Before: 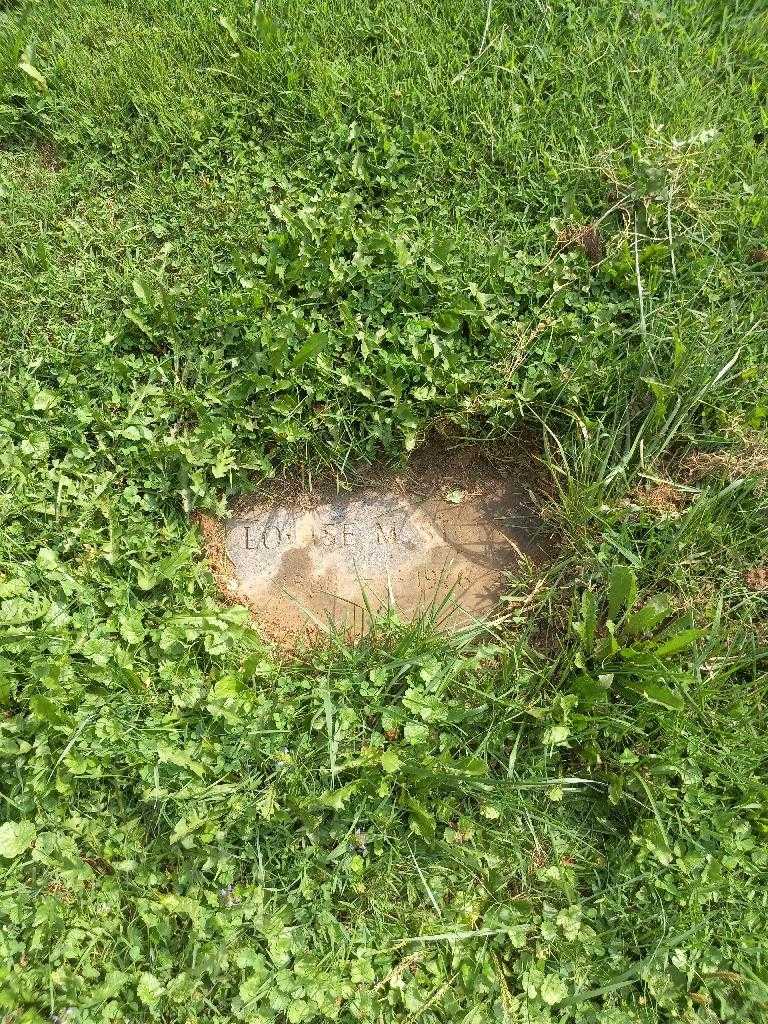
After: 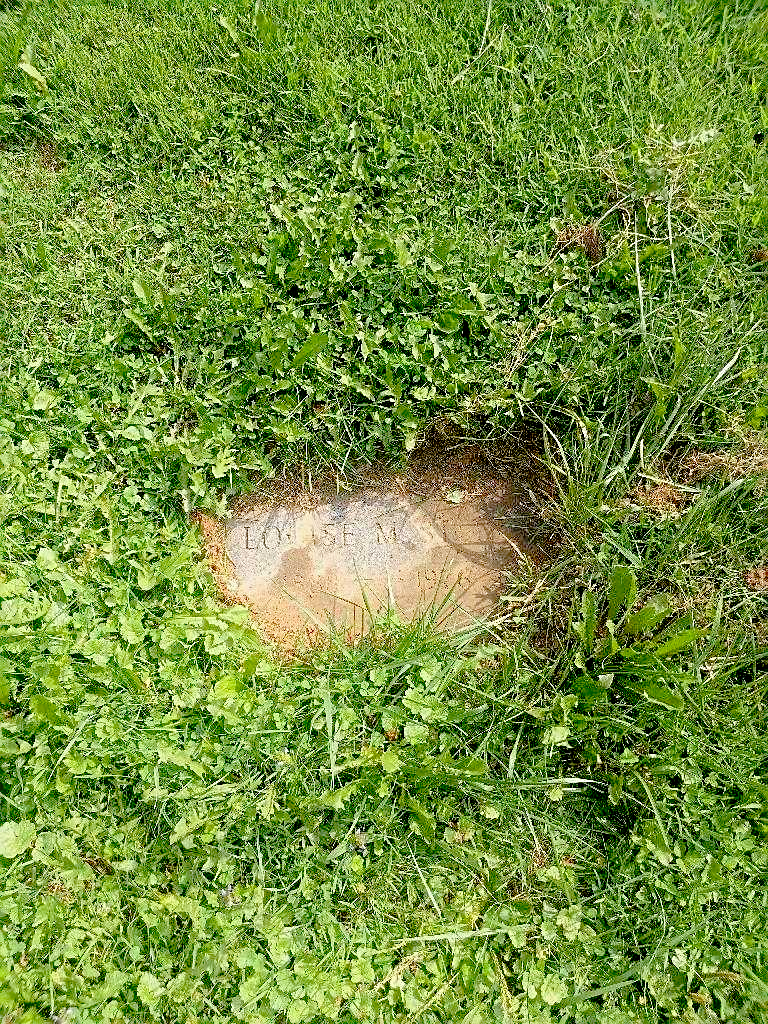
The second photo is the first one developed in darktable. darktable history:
sharpen: on, module defaults
tone equalizer: on, module defaults
bloom: threshold 82.5%, strength 16.25%
exposure: black level correction 0.046, exposure -0.228 EV, compensate highlight preservation false
